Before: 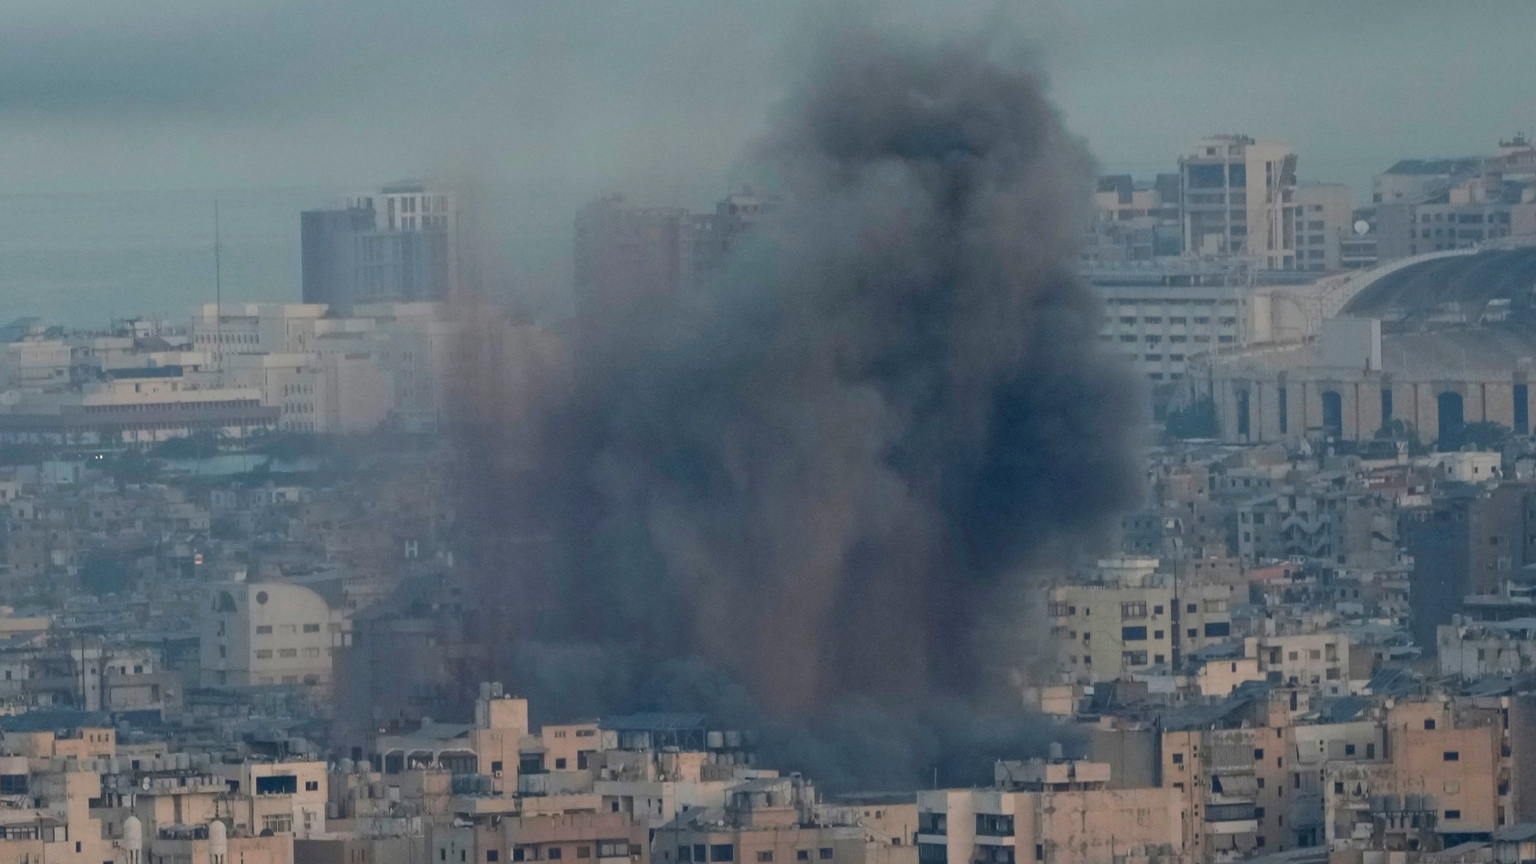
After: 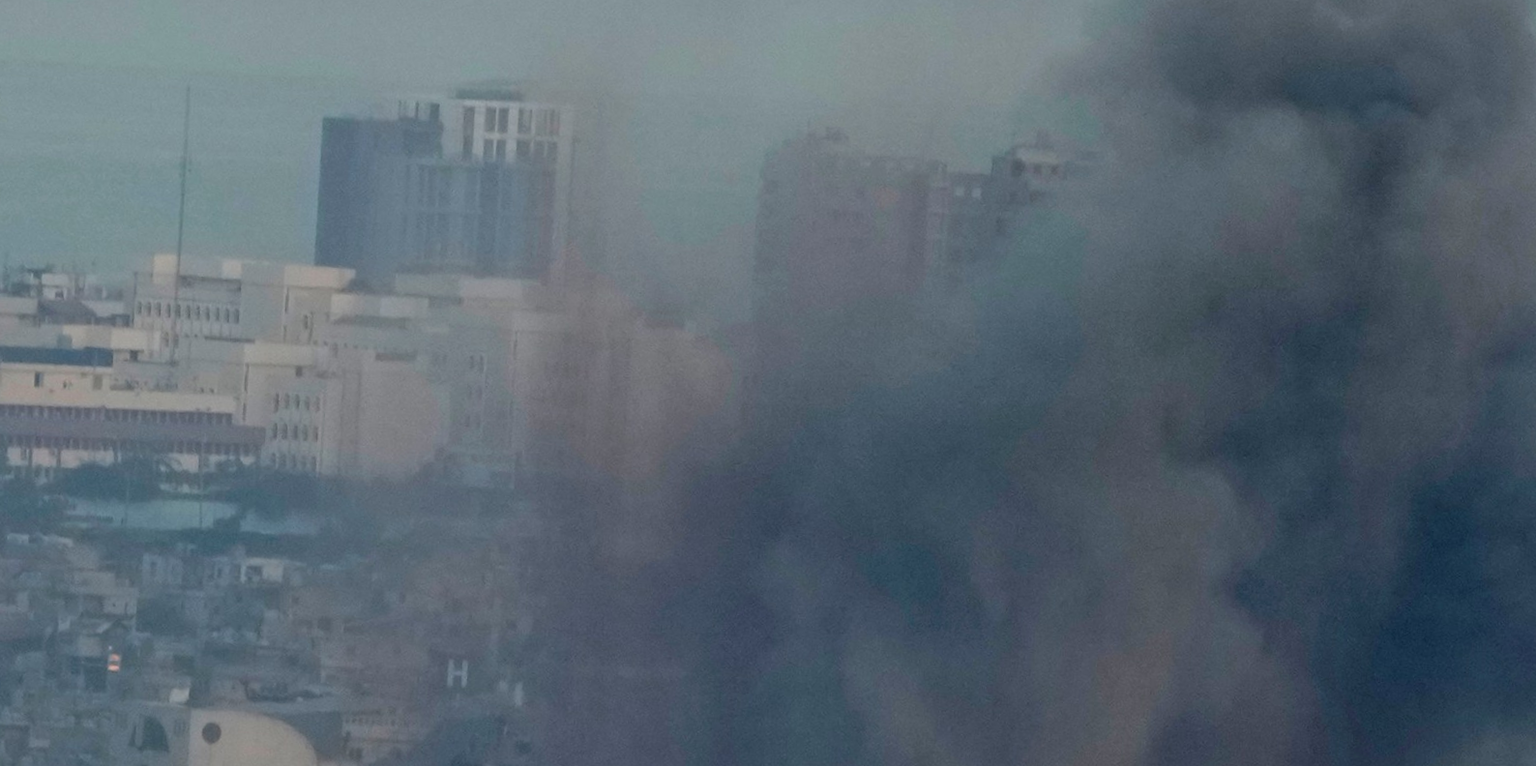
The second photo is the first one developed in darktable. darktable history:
crop and rotate: angle -4.55°, left 1.988%, top 6.667%, right 27.405%, bottom 30.674%
